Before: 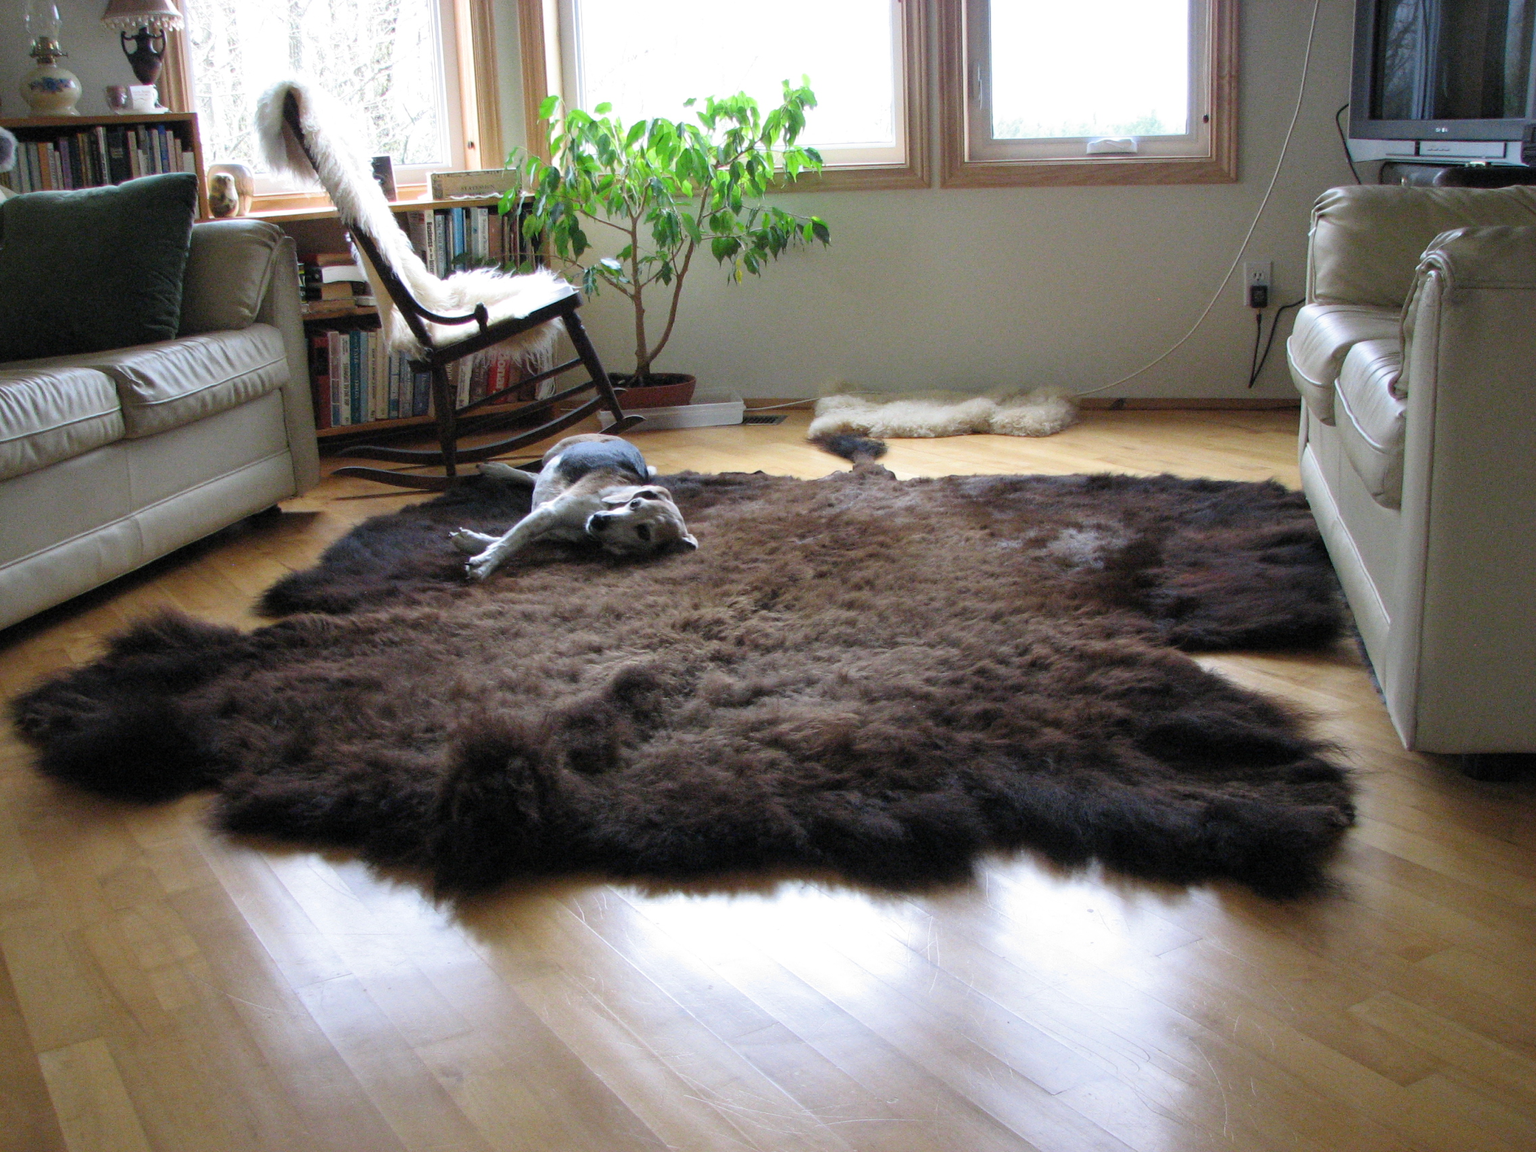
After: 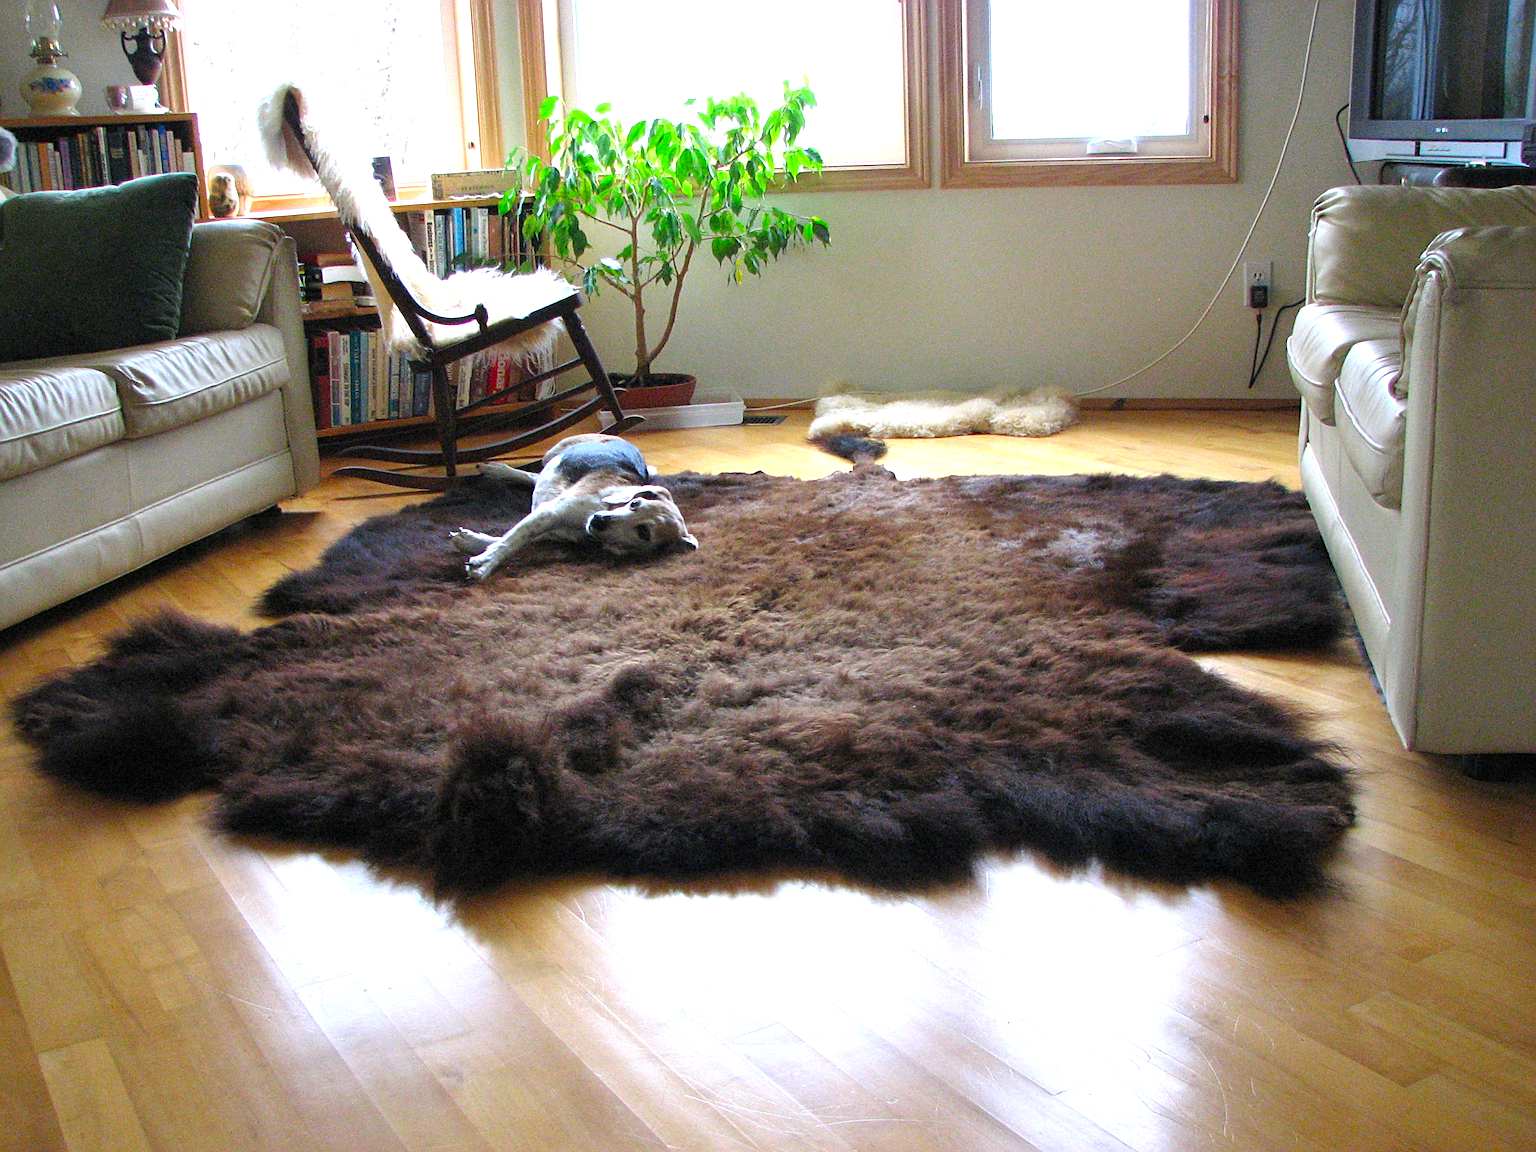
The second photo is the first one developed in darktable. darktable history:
contrast brightness saturation: brightness -0.02, saturation 0.35
sharpen: radius 1.967
exposure: exposure 0.657 EV, compensate highlight preservation false
